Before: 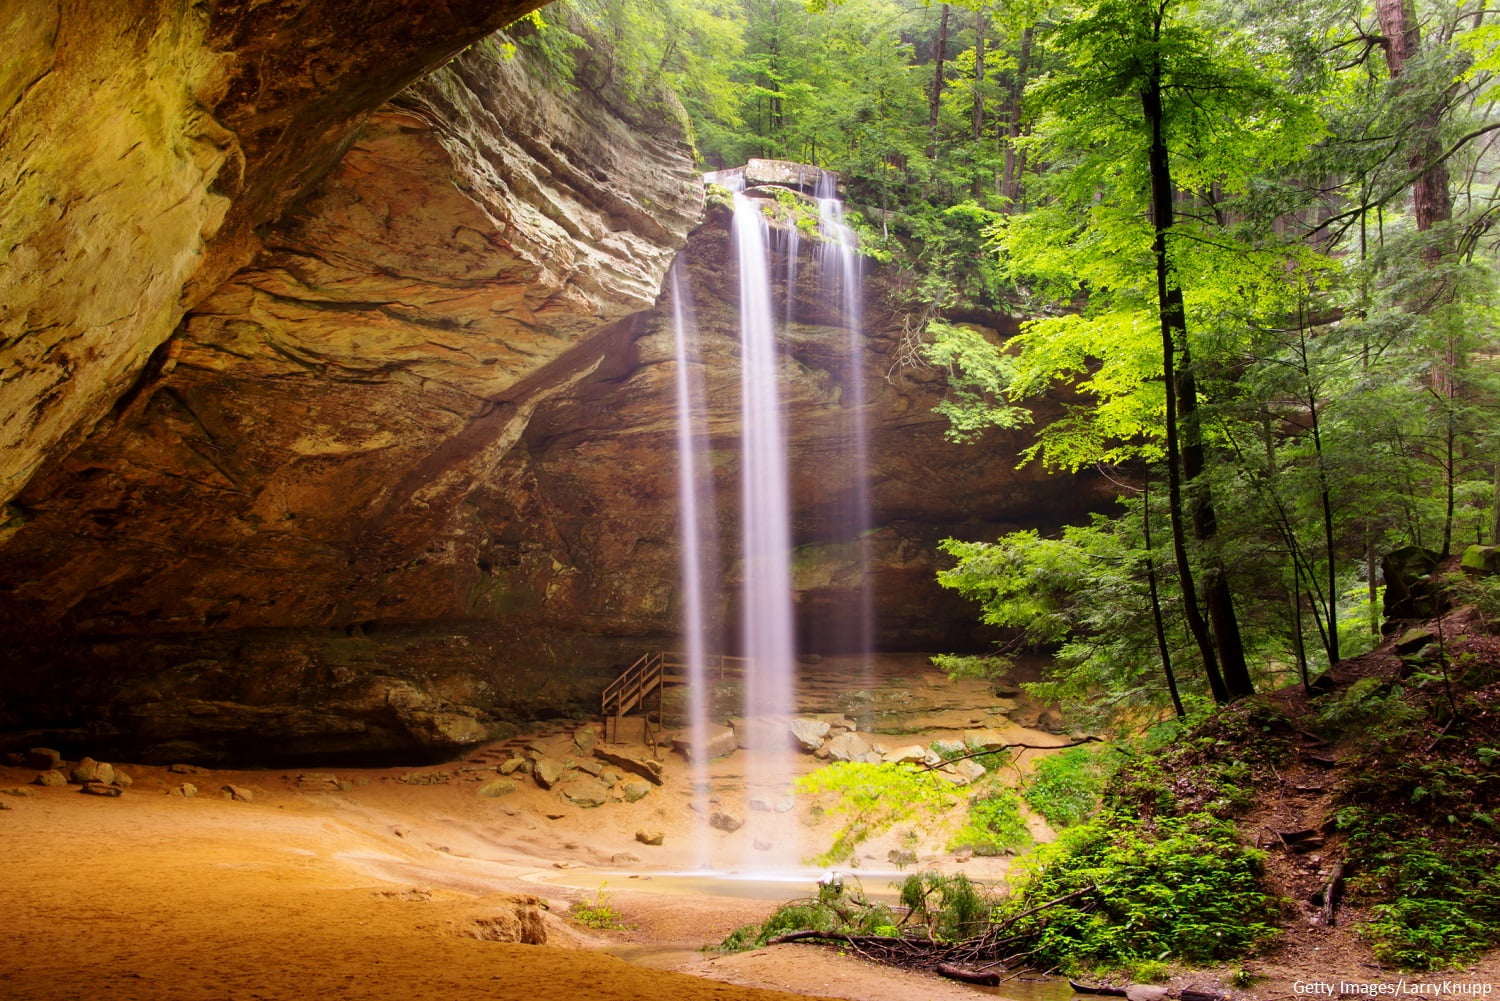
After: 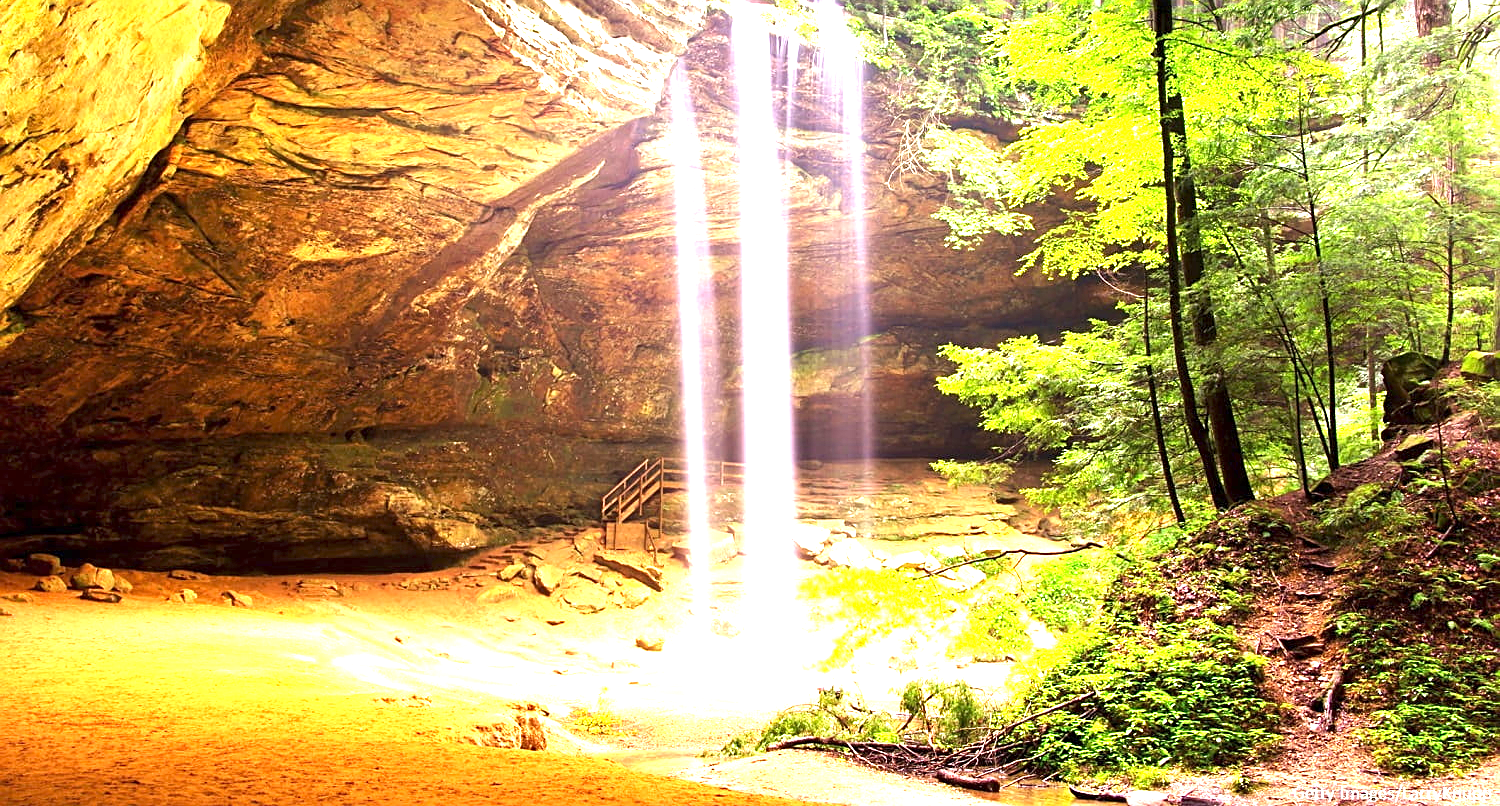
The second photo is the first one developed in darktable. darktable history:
exposure: exposure 2.06 EV, compensate highlight preservation false
crop and rotate: top 19.415%
sharpen: on, module defaults
